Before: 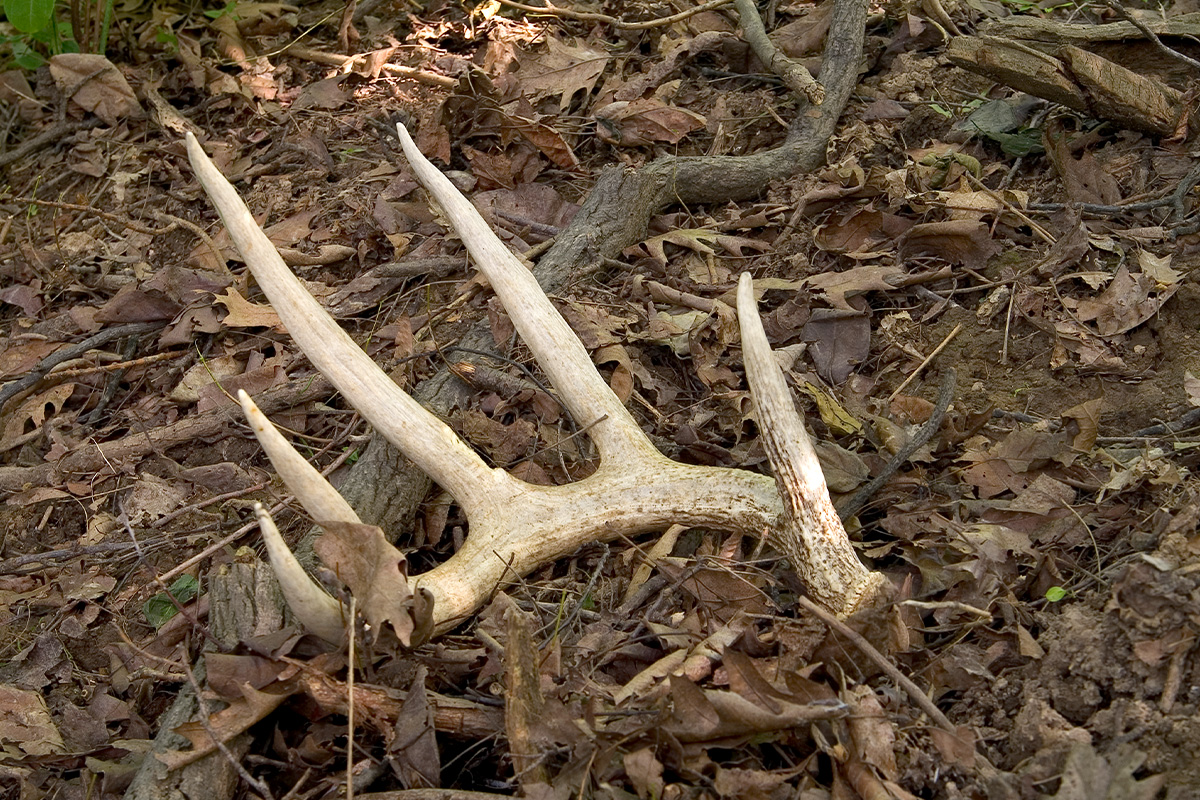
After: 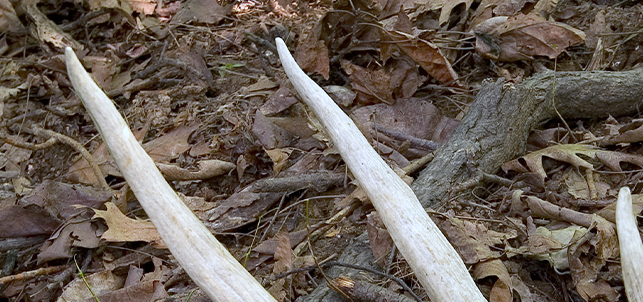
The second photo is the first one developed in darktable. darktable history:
white balance: red 0.926, green 1.003, blue 1.133
crop: left 10.121%, top 10.631%, right 36.218%, bottom 51.526%
